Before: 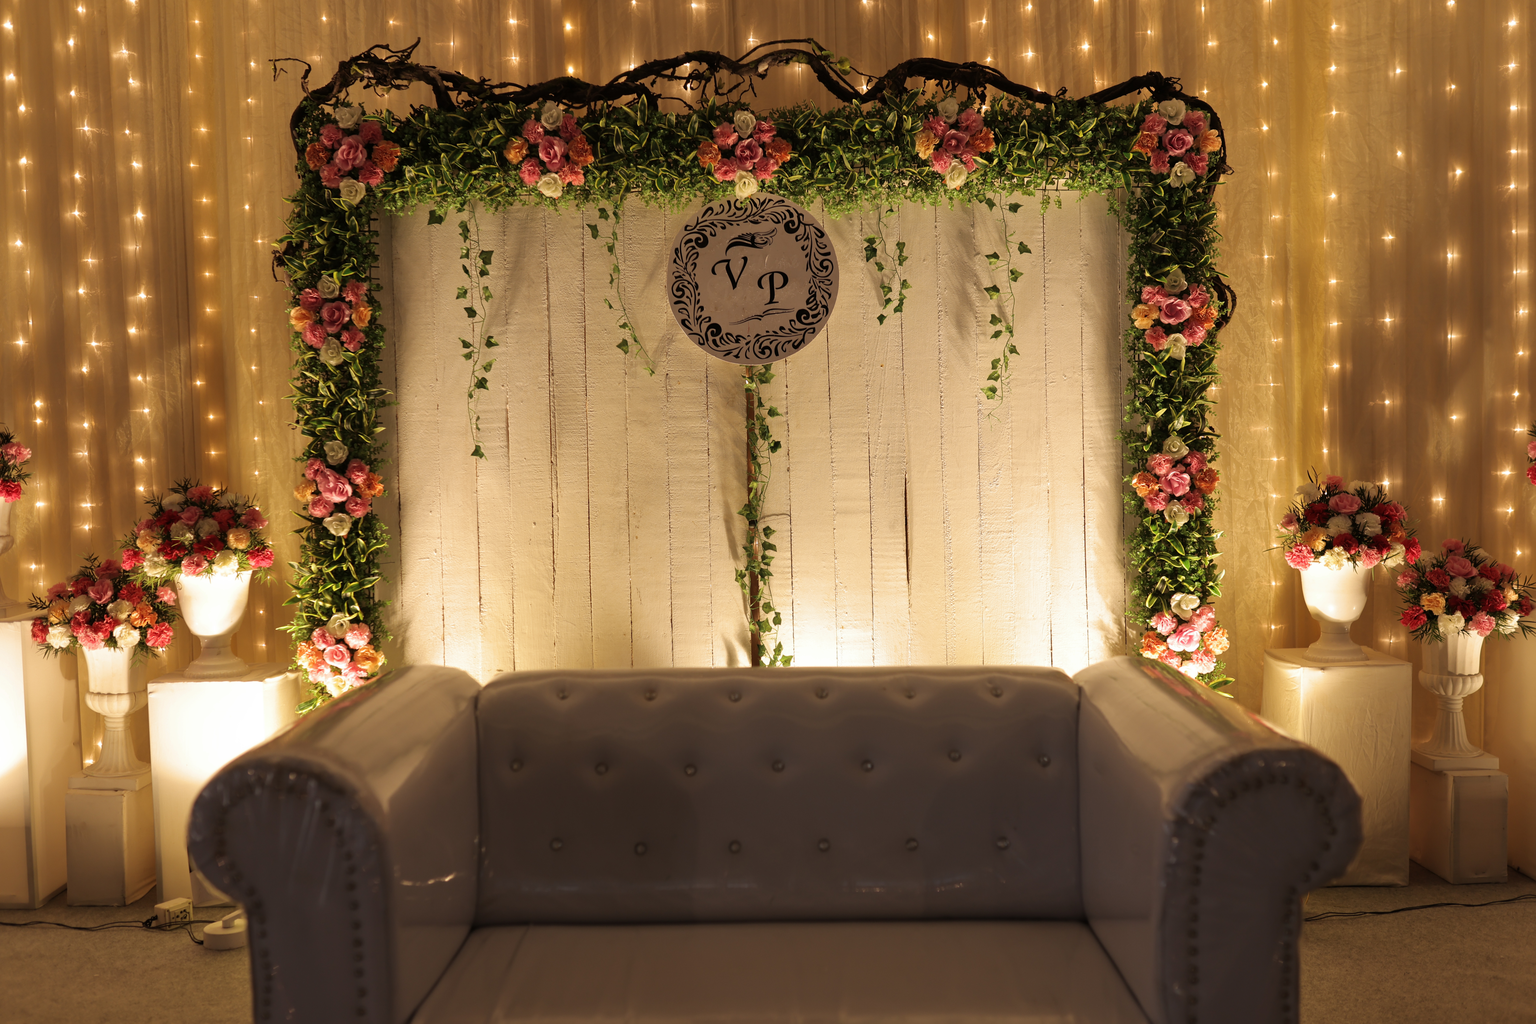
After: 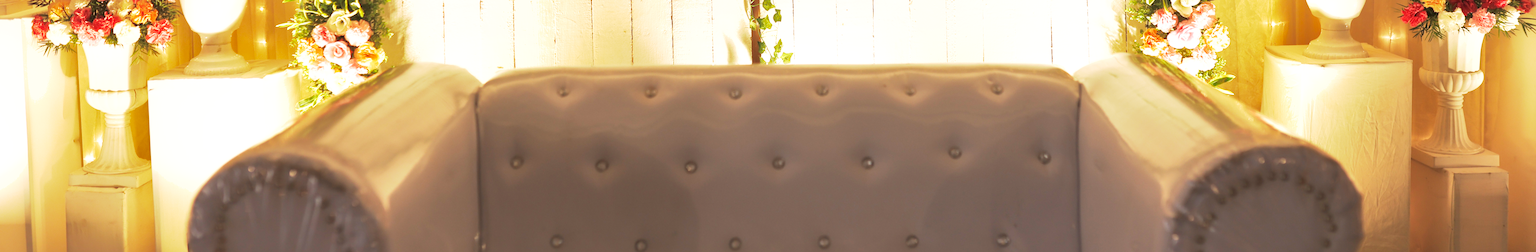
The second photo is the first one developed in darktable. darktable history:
crop and rotate: top 58.926%, bottom 16.394%
base curve: curves: ch0 [(0, 0) (0.088, 0.125) (0.176, 0.251) (0.354, 0.501) (0.613, 0.749) (1, 0.877)], preserve colors none
shadows and highlights: on, module defaults
exposure: black level correction 0, exposure 1.51 EV, compensate exposure bias true, compensate highlight preservation false
